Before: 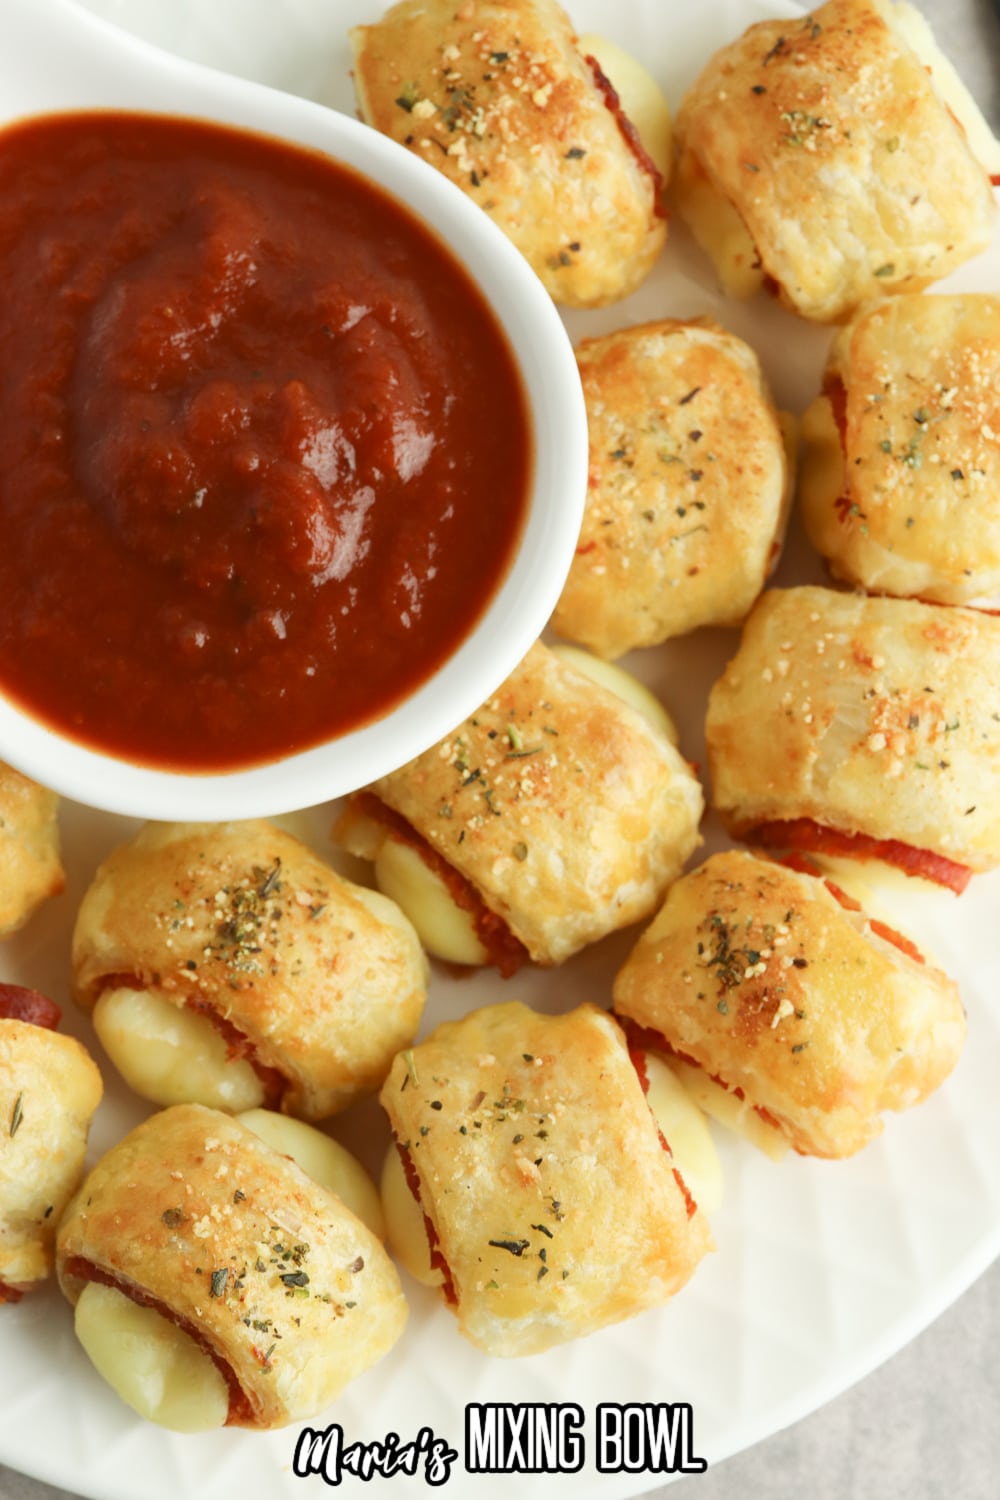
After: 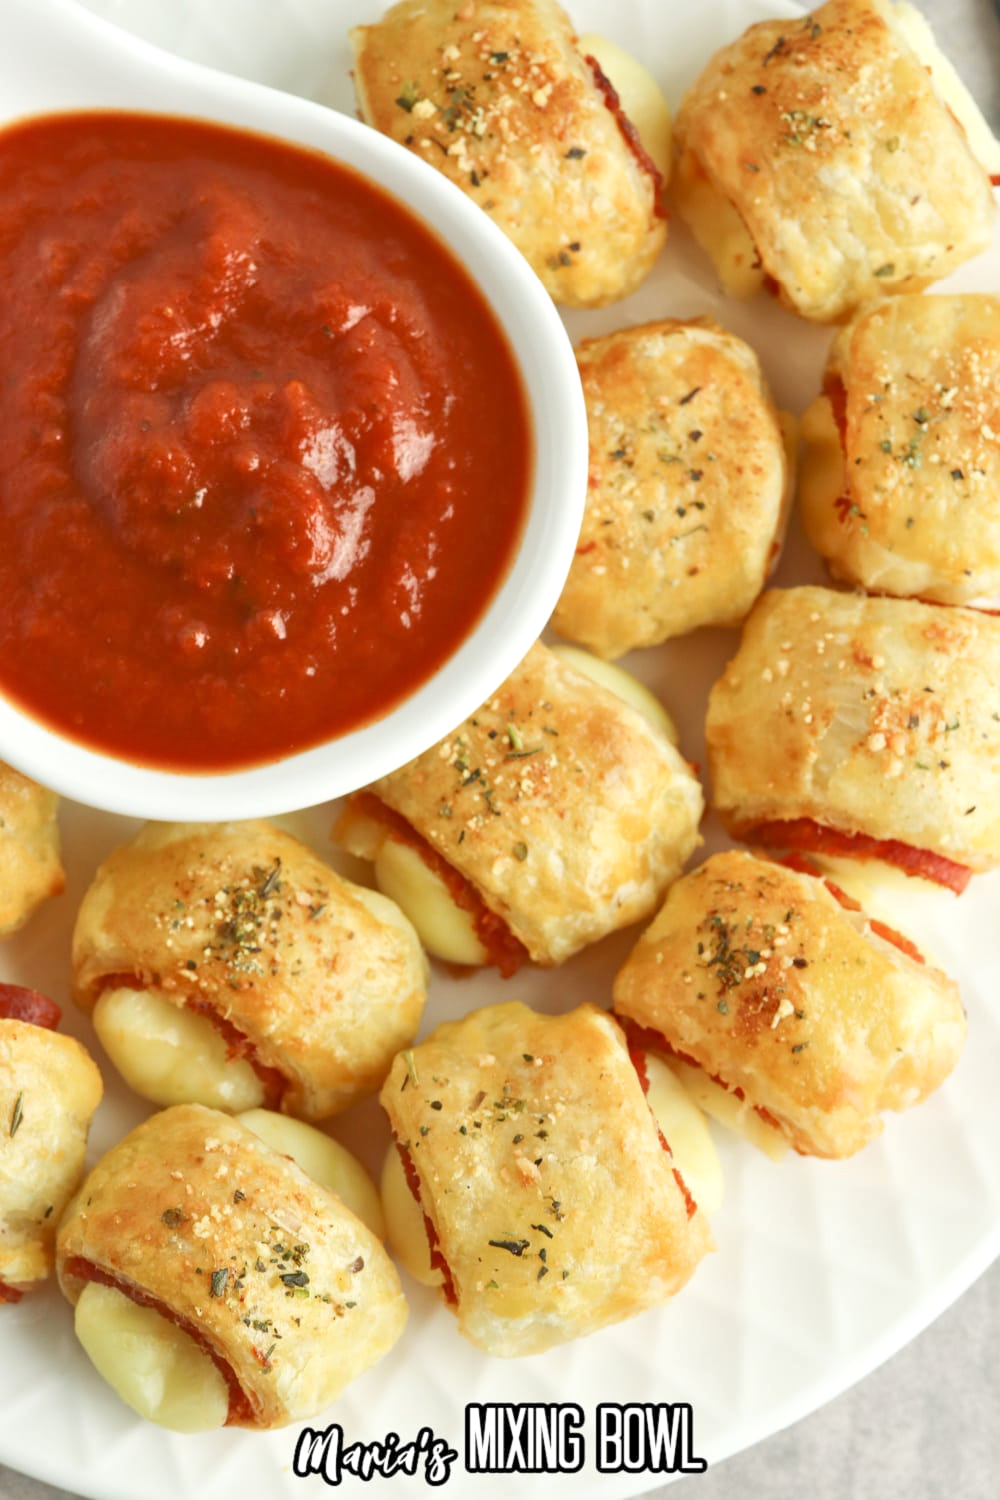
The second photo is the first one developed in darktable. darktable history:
tone equalizer: -7 EV 0.155 EV, -6 EV 0.569 EV, -5 EV 1.13 EV, -4 EV 1.34 EV, -3 EV 1.15 EV, -2 EV 0.6 EV, -1 EV 0.145 EV, luminance estimator HSV value / RGB max
local contrast: highlights 104%, shadows 97%, detail 119%, midtone range 0.2
